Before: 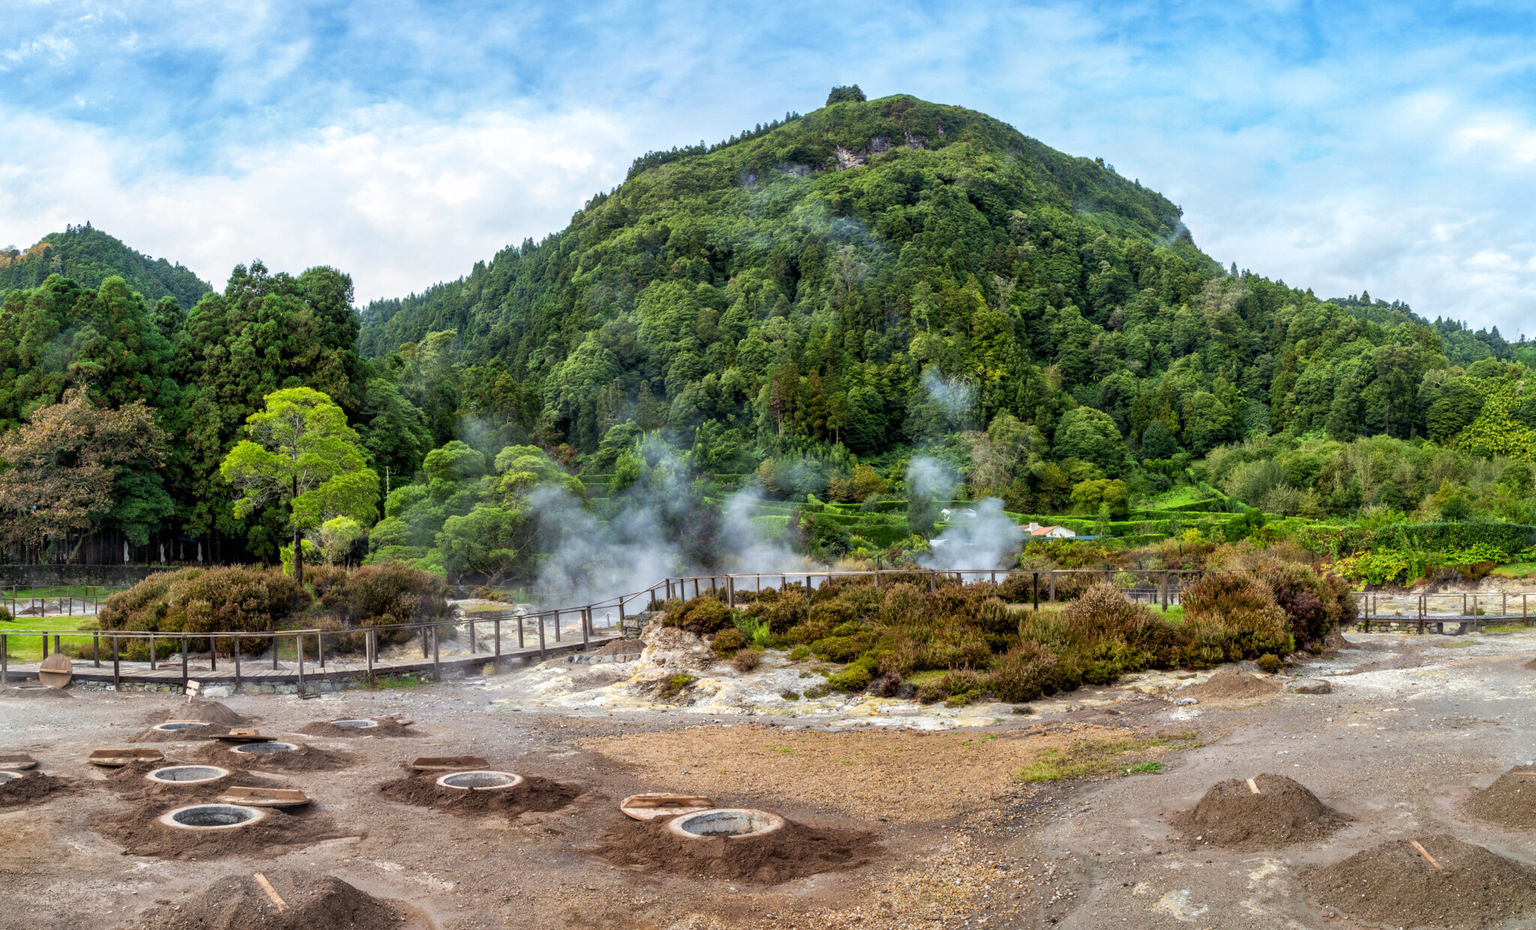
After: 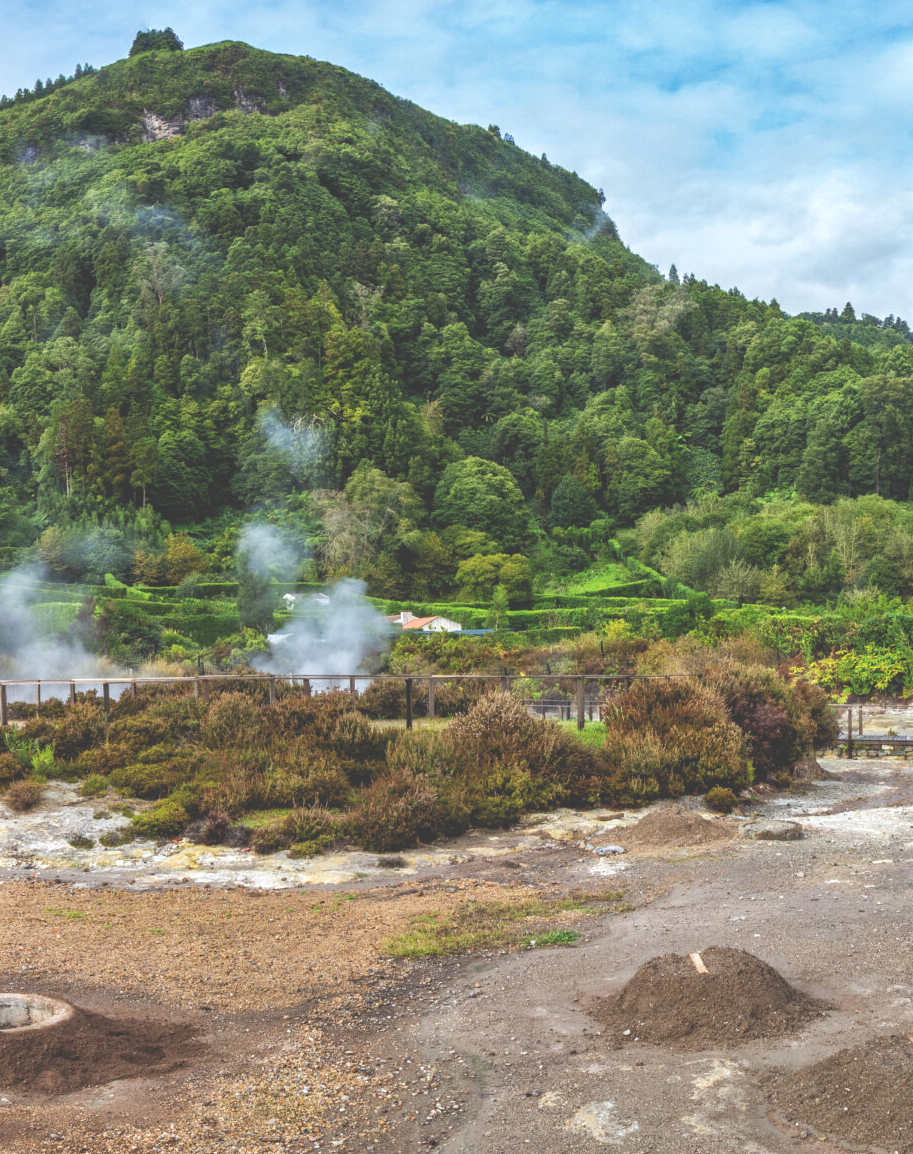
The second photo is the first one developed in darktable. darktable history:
crop: left 47.474%, top 6.921%, right 7.91%
tone equalizer: -7 EV 0.113 EV
shadows and highlights: shadows 6, soften with gaussian
exposure: black level correction -0.04, exposure 0.062 EV, compensate exposure bias true, compensate highlight preservation false
